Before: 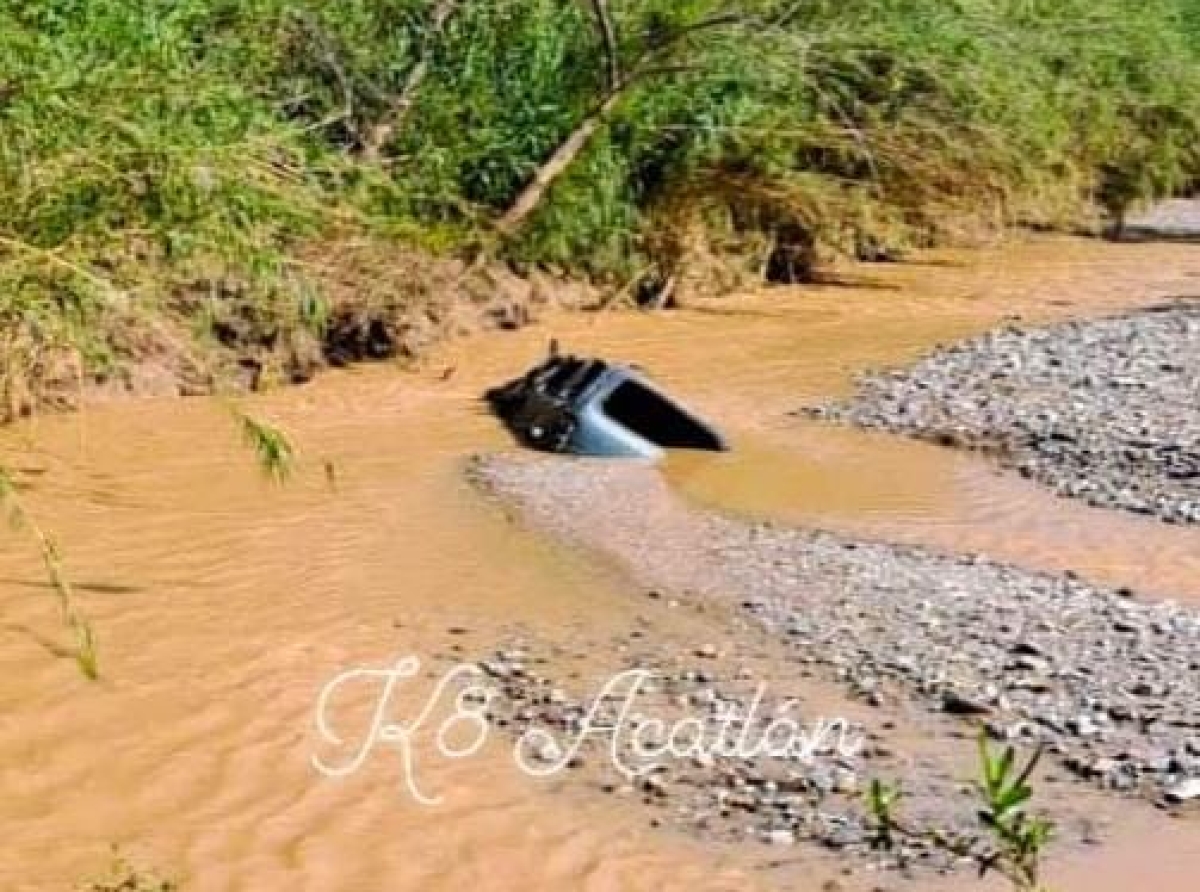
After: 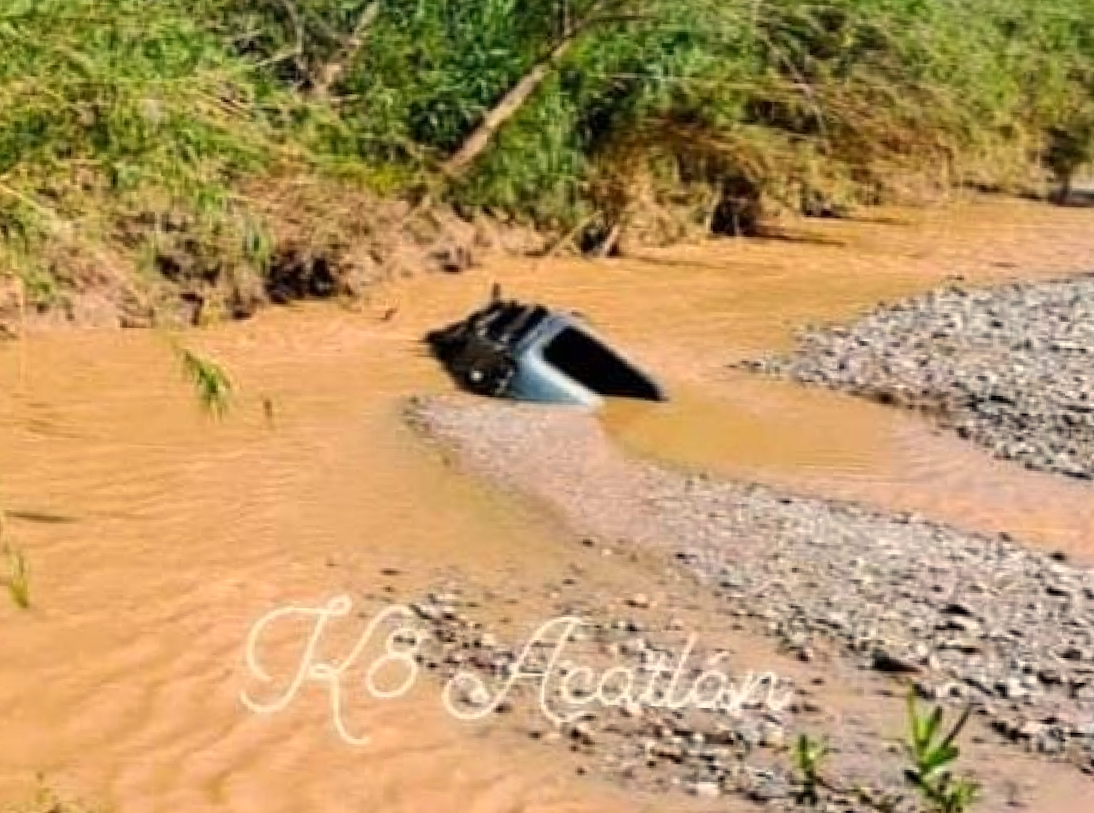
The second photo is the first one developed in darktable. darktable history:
crop and rotate: angle -1.96°, left 3.097%, top 4.154%, right 1.586%, bottom 0.529%
base curve: exposure shift 0, preserve colors none
white balance: red 1.045, blue 0.932
